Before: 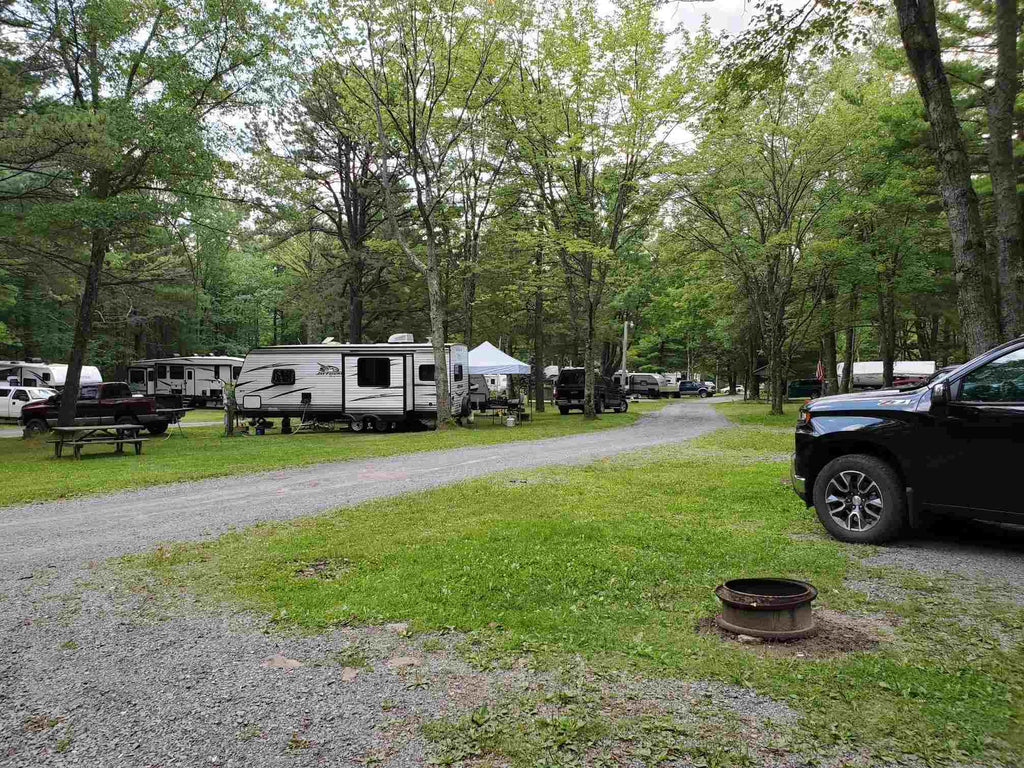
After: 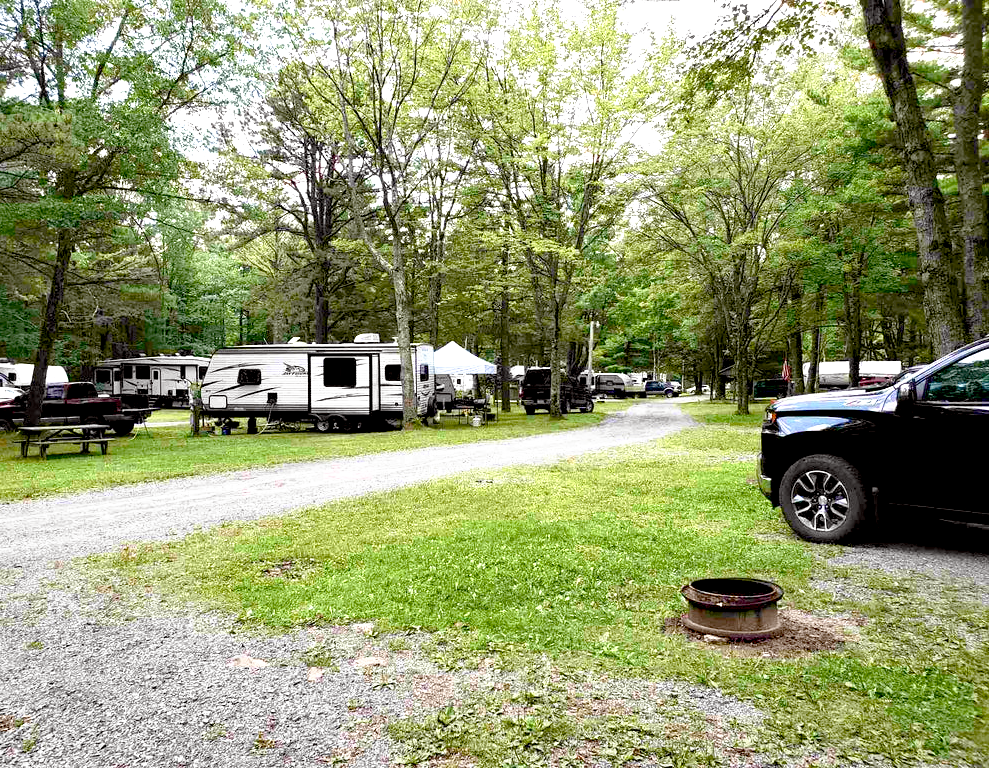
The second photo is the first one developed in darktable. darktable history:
base curve: curves: ch0 [(0.017, 0) (0.425, 0.441) (0.844, 0.933) (1, 1)], preserve colors none
crop and rotate: left 3.378%
exposure: black level correction 0.001, exposure 0.964 EV, compensate exposure bias true, compensate highlight preservation false
color balance rgb: shadows lift › luminance -10.197%, power › chroma 0.299%, power › hue 22.99°, shadows fall-off 101.705%, perceptual saturation grading › global saturation 20%, perceptual saturation grading › highlights -48.964%, perceptual saturation grading › shadows 25.922%, mask middle-gray fulcrum 21.865%
